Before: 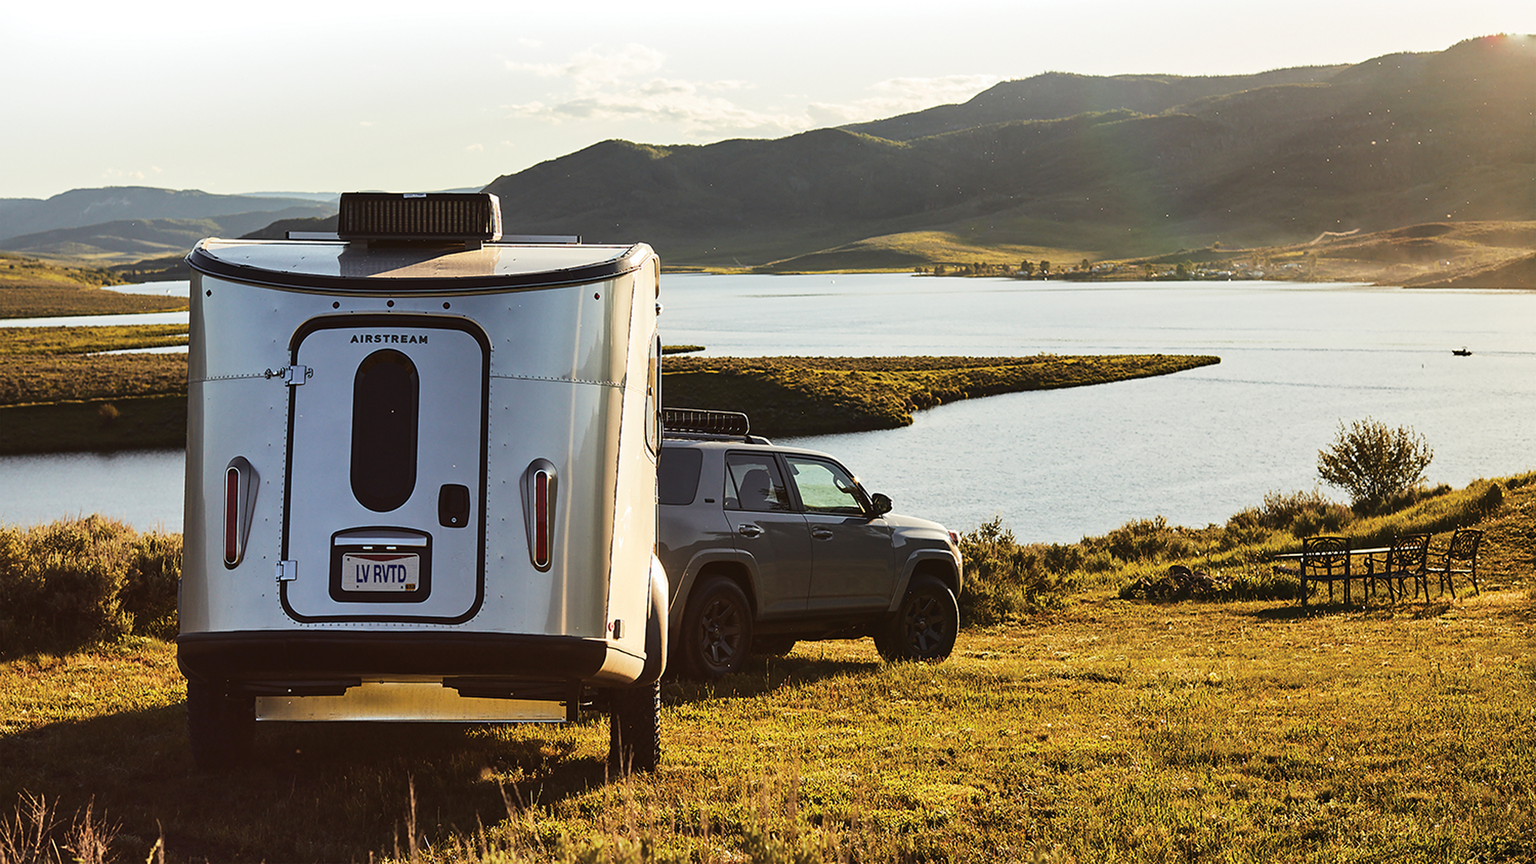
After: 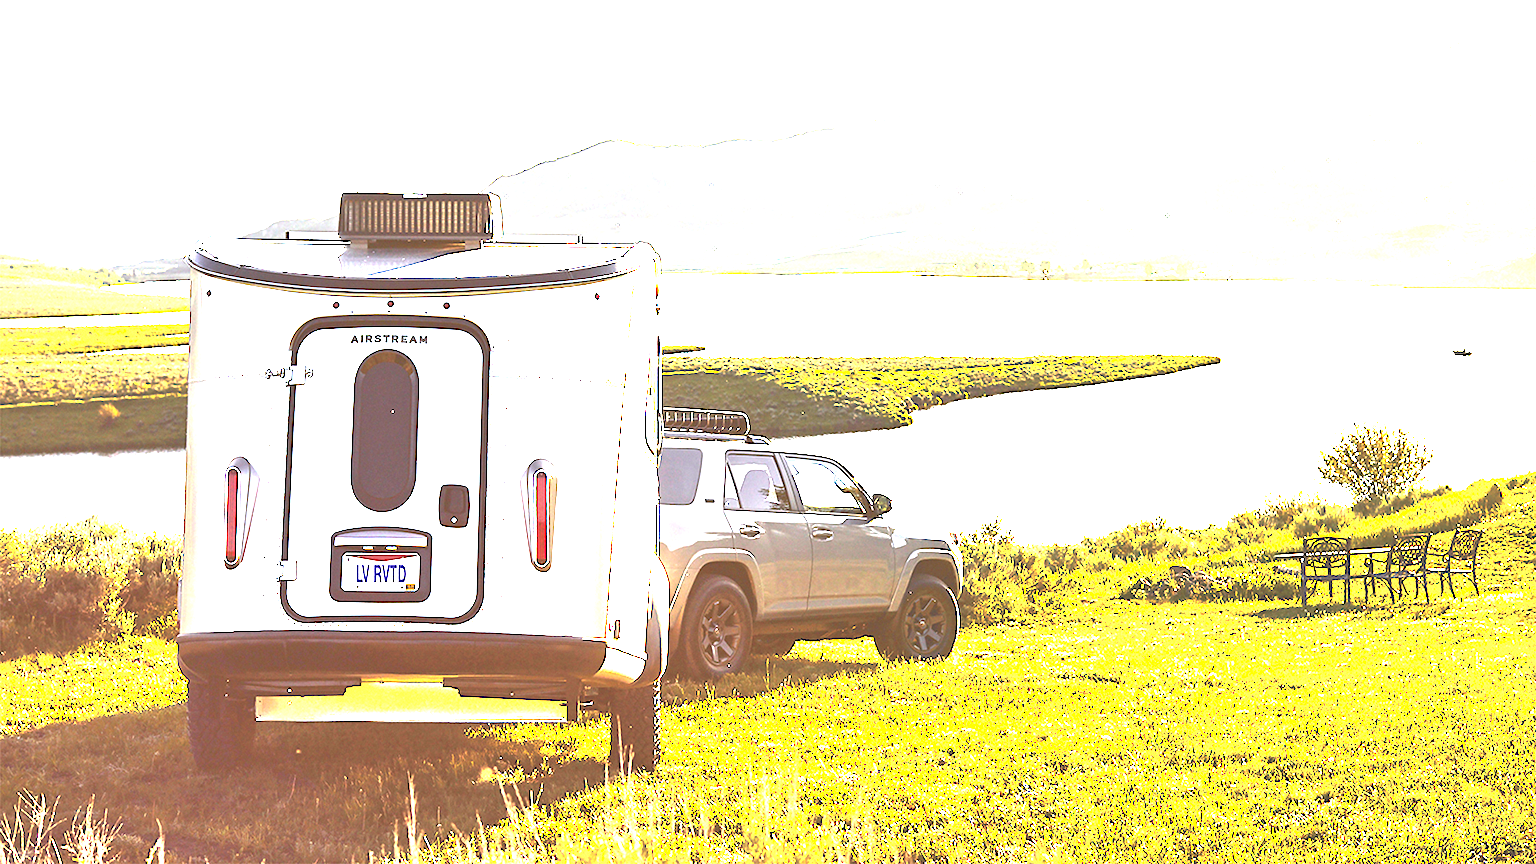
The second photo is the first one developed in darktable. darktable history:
exposure: black level correction 0, exposure 4 EV, compensate exposure bias true, compensate highlight preservation false
color balance rgb: perceptual saturation grading › global saturation 10%, global vibrance 10%
